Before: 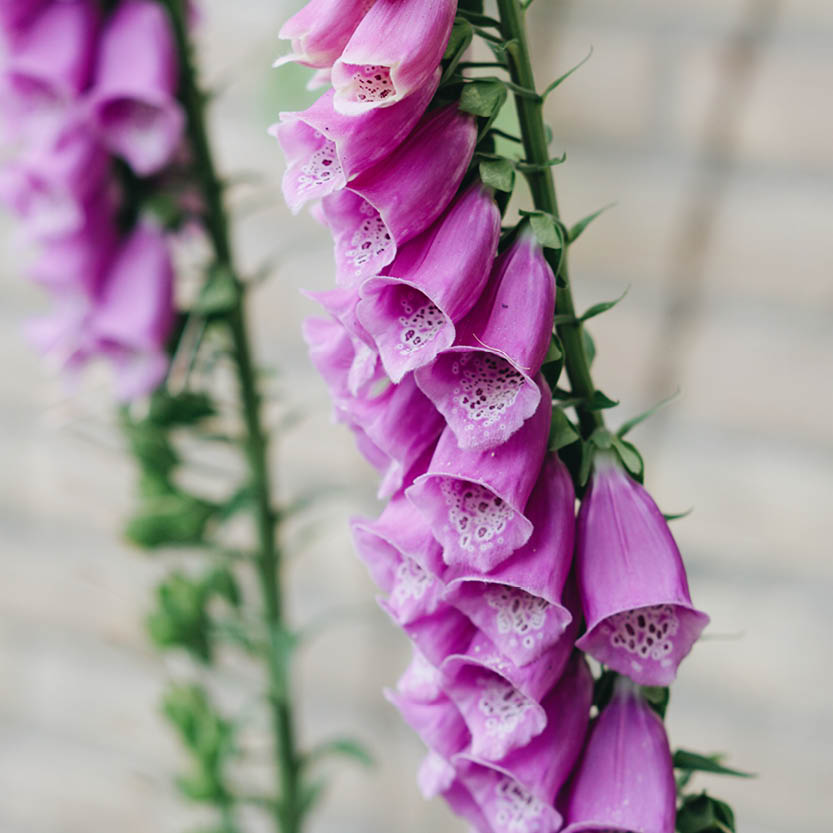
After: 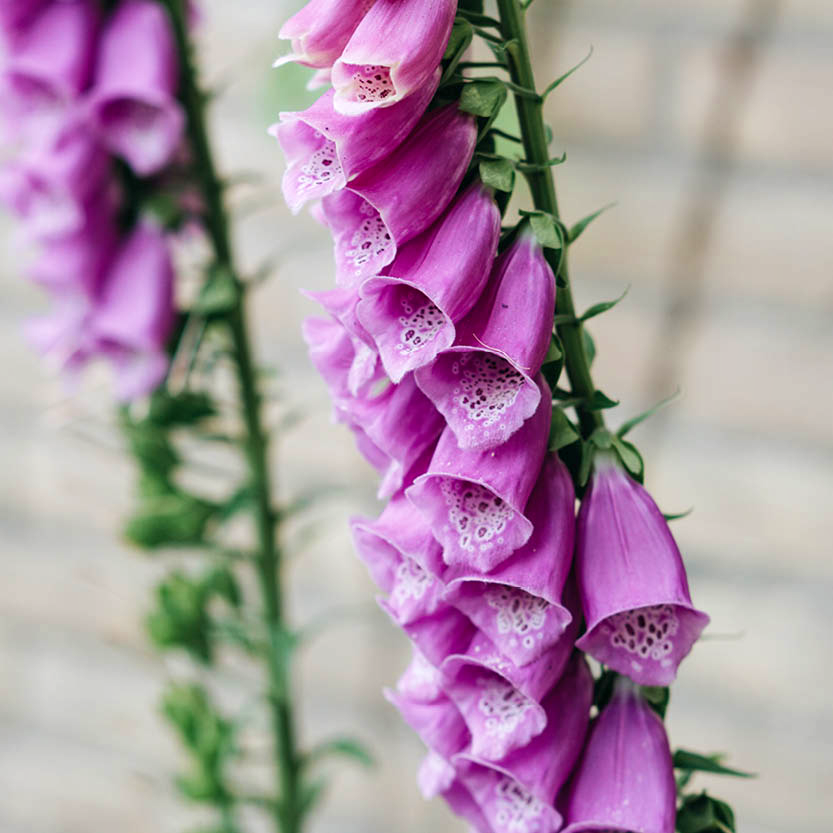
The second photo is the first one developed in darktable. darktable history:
shadows and highlights: shadows 37.27, highlights -28.18, soften with gaussian
color balance rgb: shadows lift › luminance -10%, highlights gain › luminance 10%, saturation formula JzAzBz (2021)
velvia: strength 17%
local contrast: highlights 100%, shadows 100%, detail 120%, midtone range 0.2
